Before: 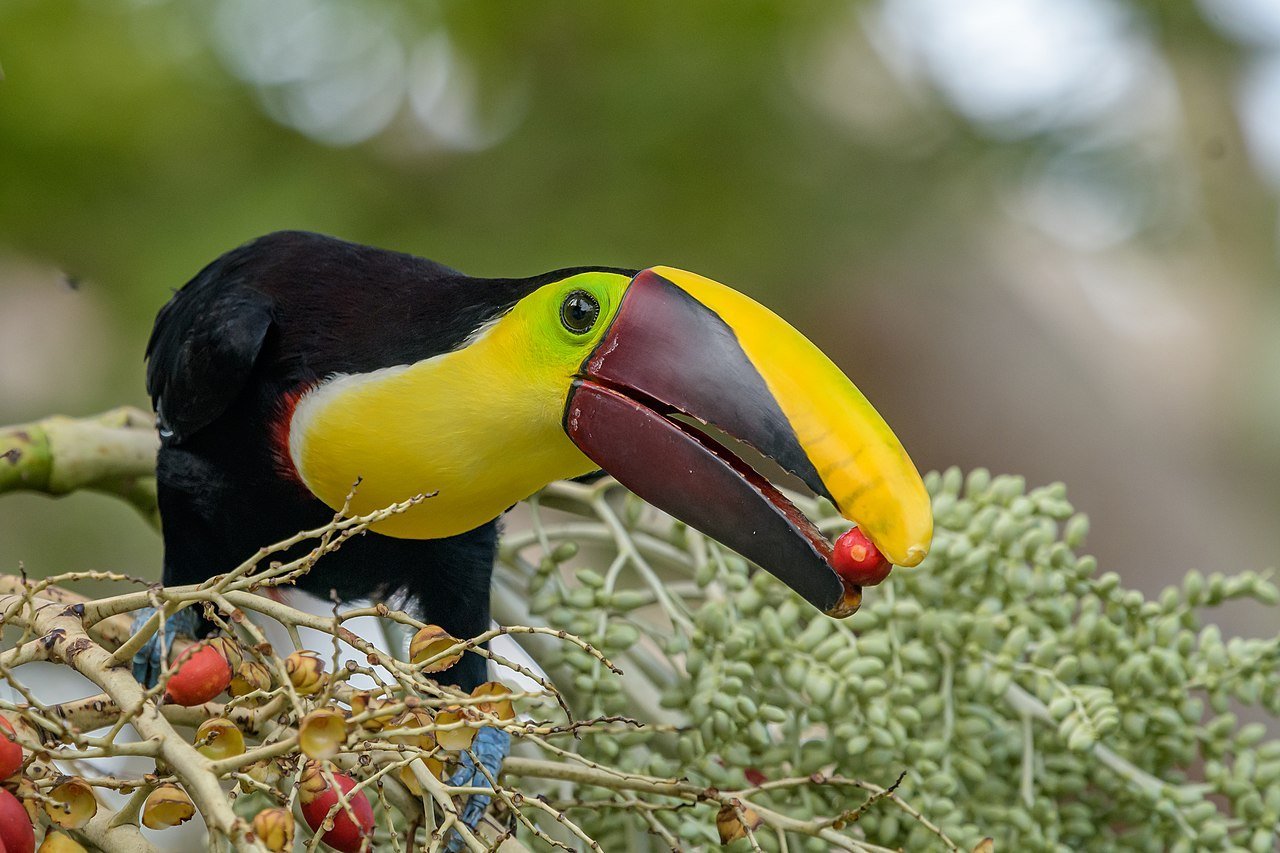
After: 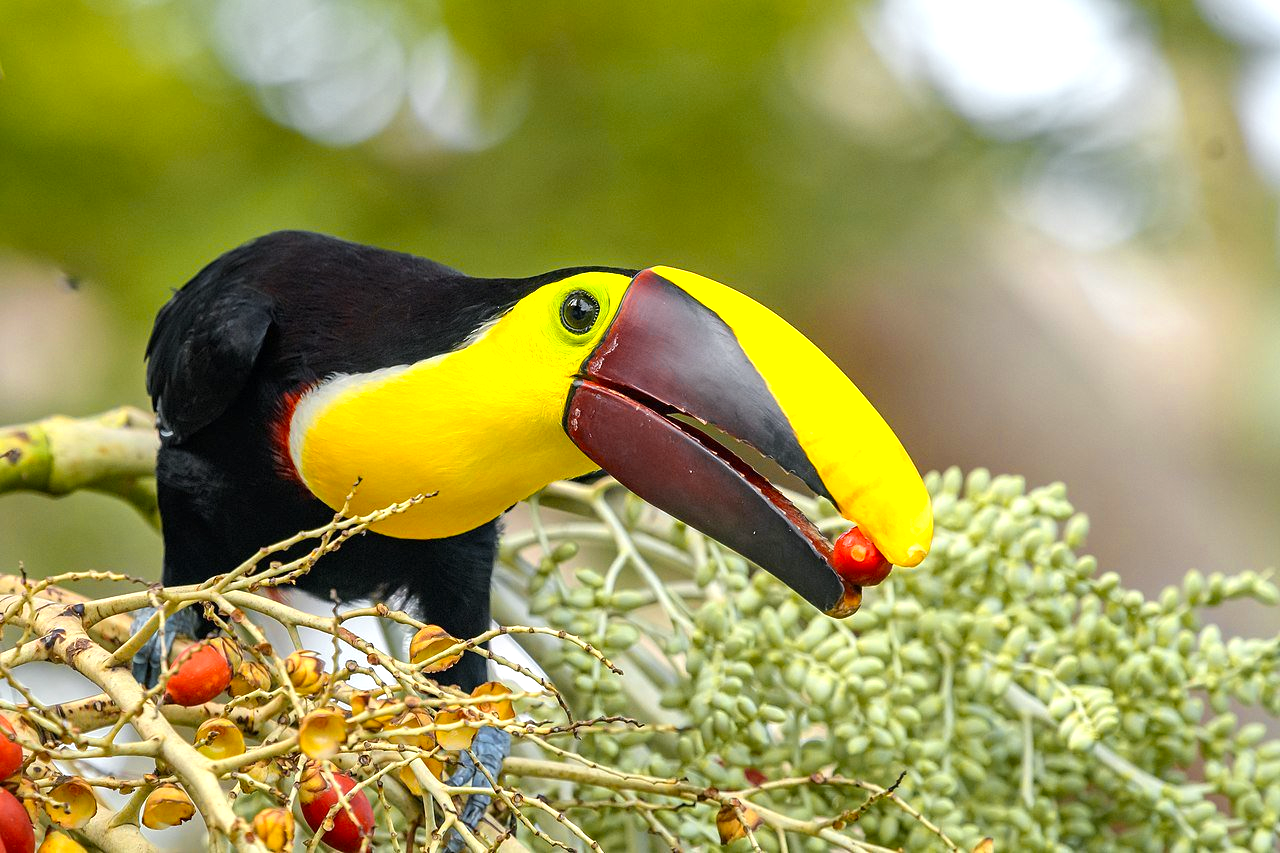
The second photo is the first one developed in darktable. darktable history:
exposure: exposure 0.6 EV, compensate highlight preservation false
color zones: curves: ch0 [(0, 0.511) (0.143, 0.531) (0.286, 0.56) (0.429, 0.5) (0.571, 0.5) (0.714, 0.5) (0.857, 0.5) (1, 0.5)]; ch1 [(0, 0.525) (0.143, 0.705) (0.286, 0.715) (0.429, 0.35) (0.571, 0.35) (0.714, 0.35) (0.857, 0.4) (1, 0.4)]; ch2 [(0, 0.572) (0.143, 0.512) (0.286, 0.473) (0.429, 0.45) (0.571, 0.5) (0.714, 0.5) (0.857, 0.518) (1, 0.518)]
